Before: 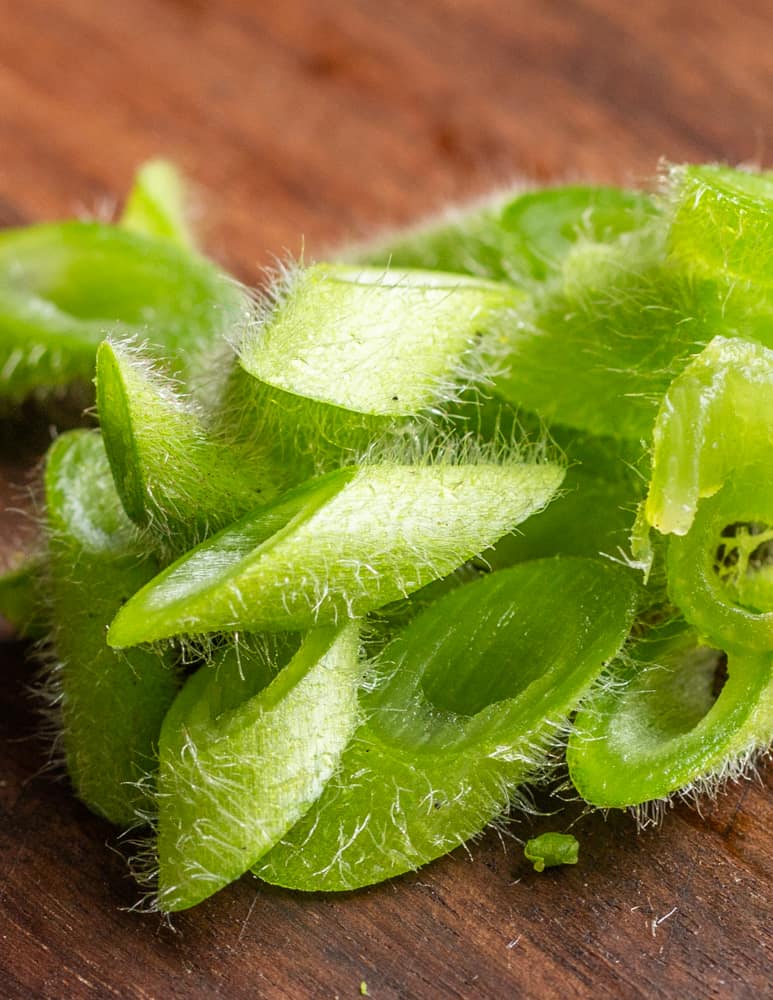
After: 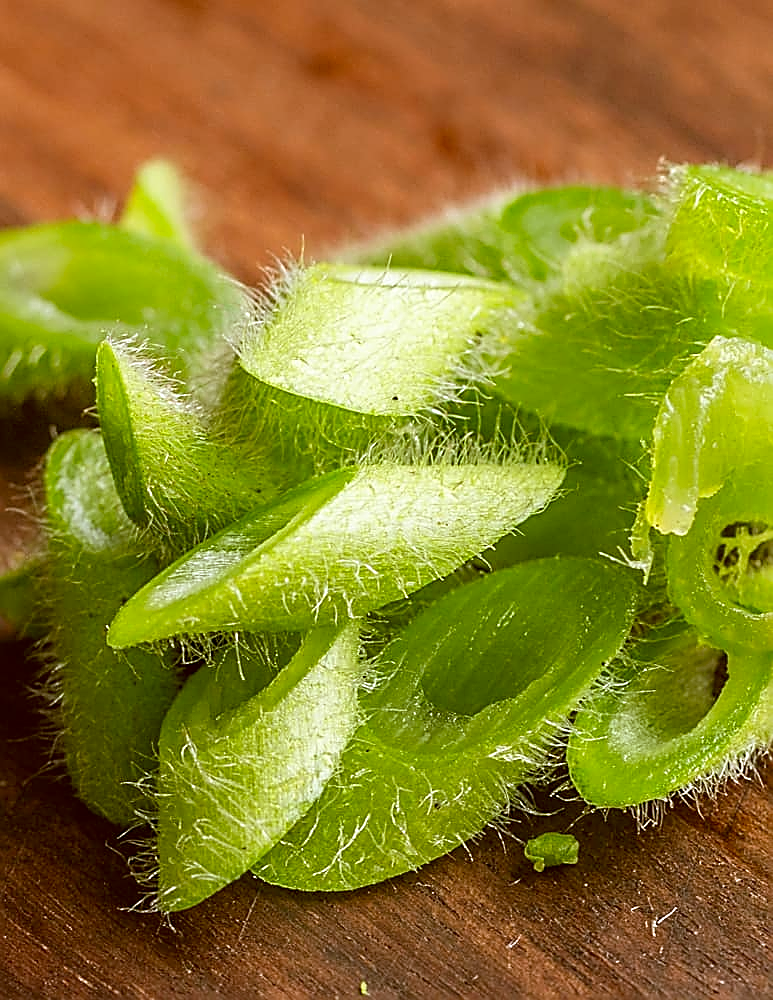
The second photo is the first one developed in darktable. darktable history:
color correction: highlights a* -0.548, highlights b* 0.177, shadows a* 4.91, shadows b* 20.85
sharpen: radius 1.691, amount 1.304
